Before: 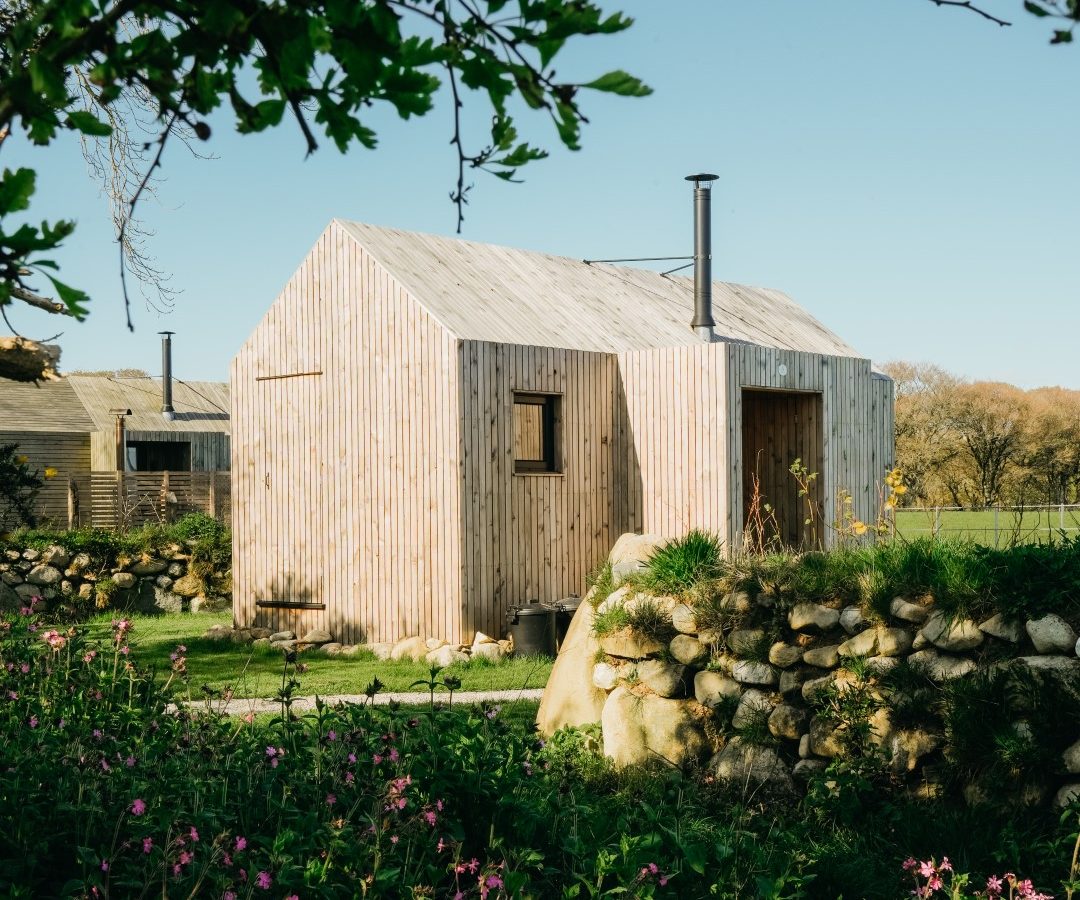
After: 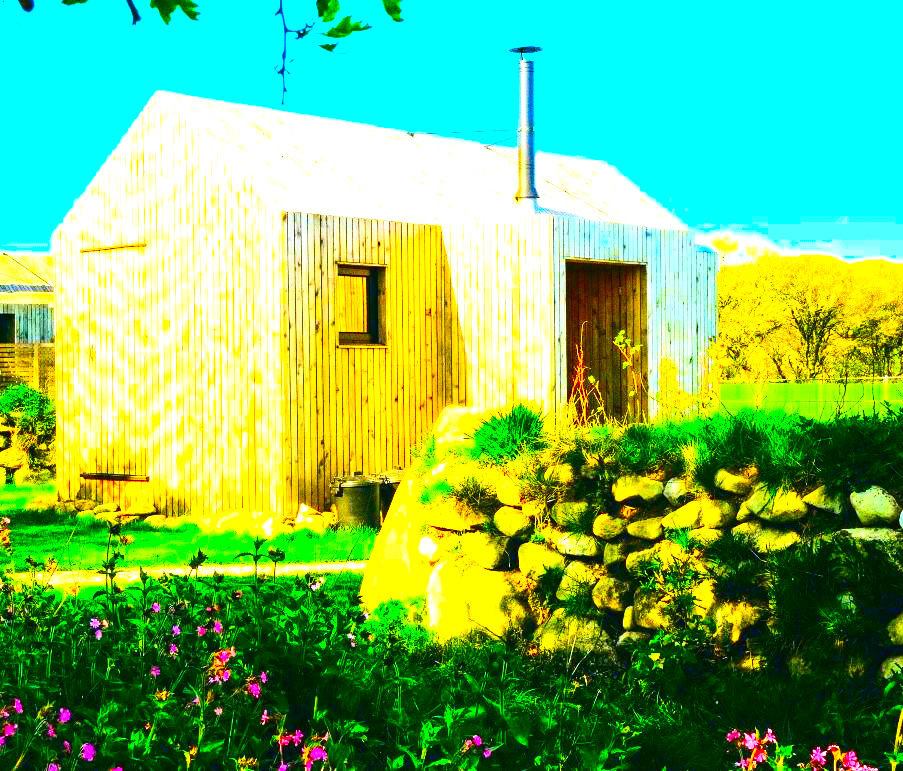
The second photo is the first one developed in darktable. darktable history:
crop: left 16.315%, top 14.246%
grain: coarseness 0.09 ISO, strength 40%
white balance: red 0.967, blue 1.049
contrast brightness saturation: contrast 0.23, brightness 0.1, saturation 0.29
exposure: black level correction 0, exposure 1.55 EV, compensate exposure bias true, compensate highlight preservation false
color contrast: green-magenta contrast 0.85, blue-yellow contrast 1.25, unbound 0
tone equalizer: -8 EV -0.417 EV, -7 EV -0.389 EV, -6 EV -0.333 EV, -5 EV -0.222 EV, -3 EV 0.222 EV, -2 EV 0.333 EV, -1 EV 0.389 EV, +0 EV 0.417 EV, edges refinement/feathering 500, mask exposure compensation -1.57 EV, preserve details no
color correction: saturation 3
